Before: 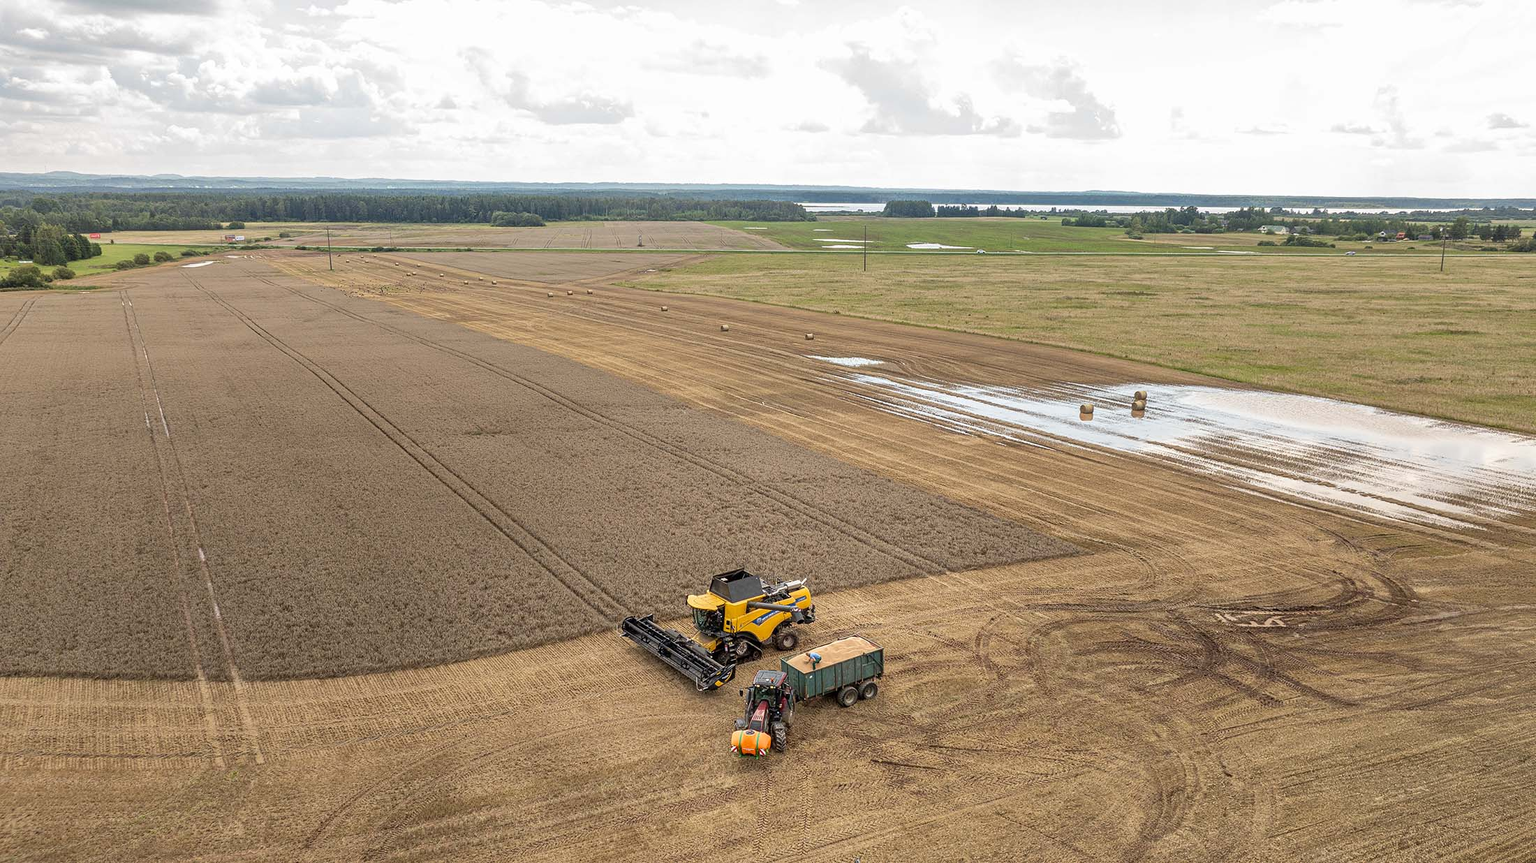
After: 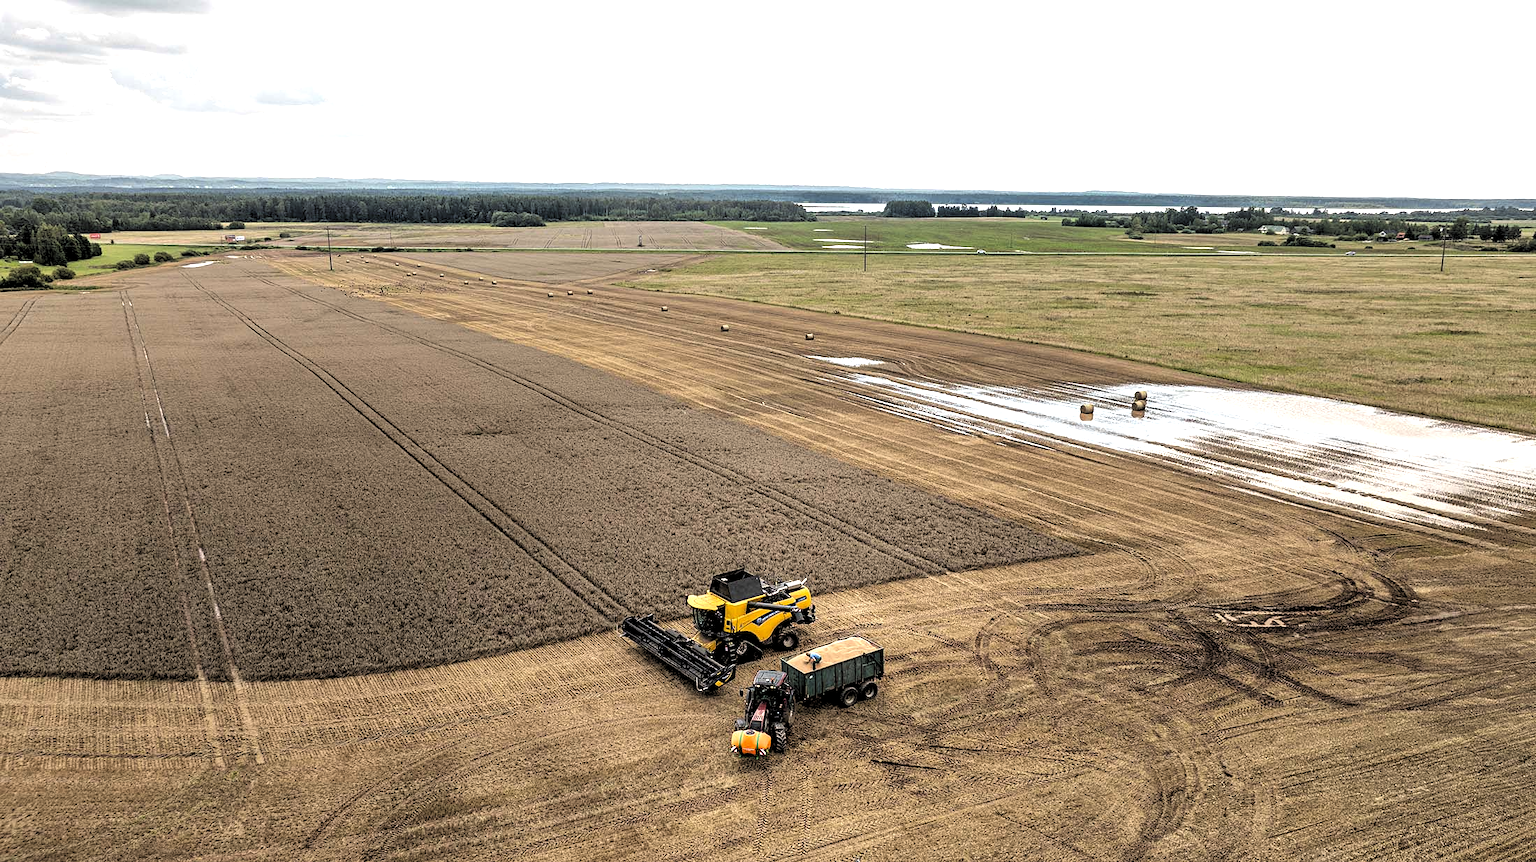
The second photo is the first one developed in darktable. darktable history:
rgb levels: levels [[0.029, 0.461, 0.922], [0, 0.5, 1], [0, 0.5, 1]]
exposure: black level correction 0.001, exposure 0.014 EV, compensate highlight preservation false
levels: levels [0.182, 0.542, 0.902]
